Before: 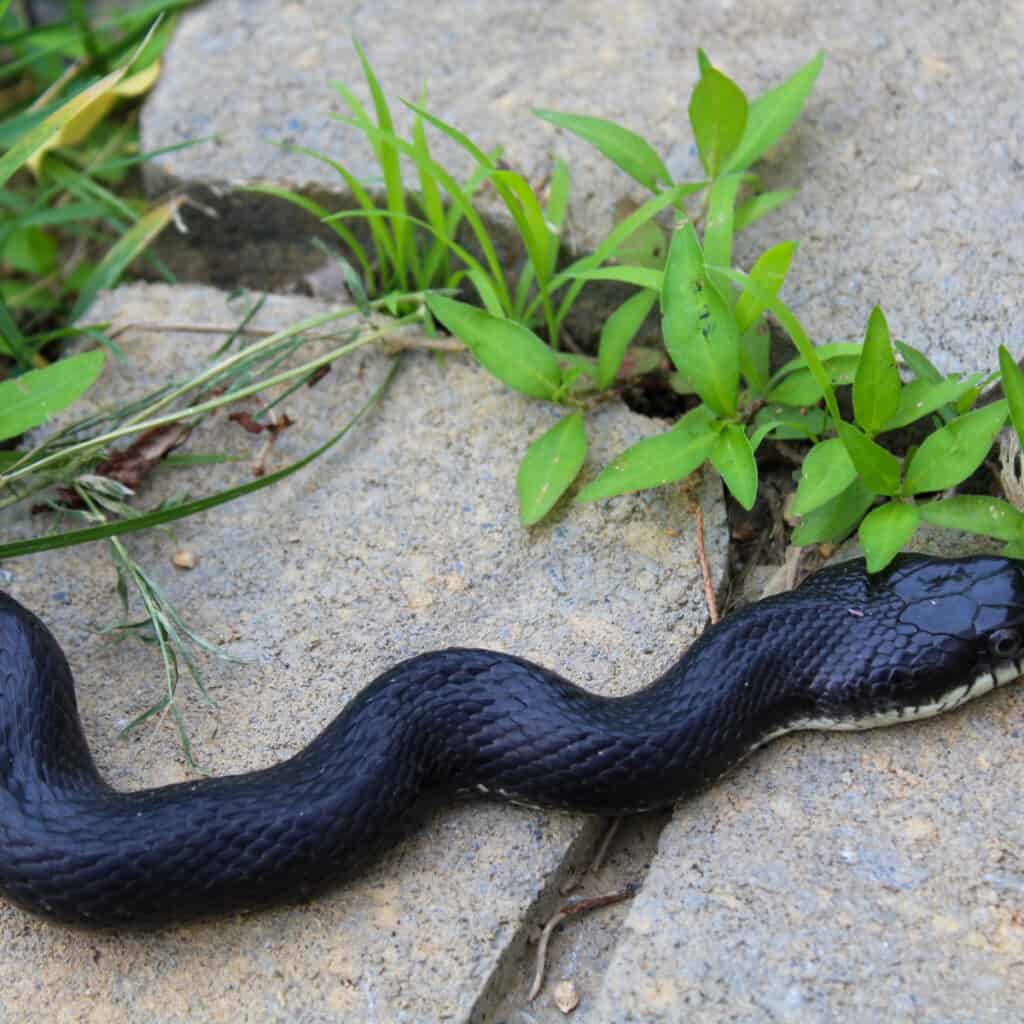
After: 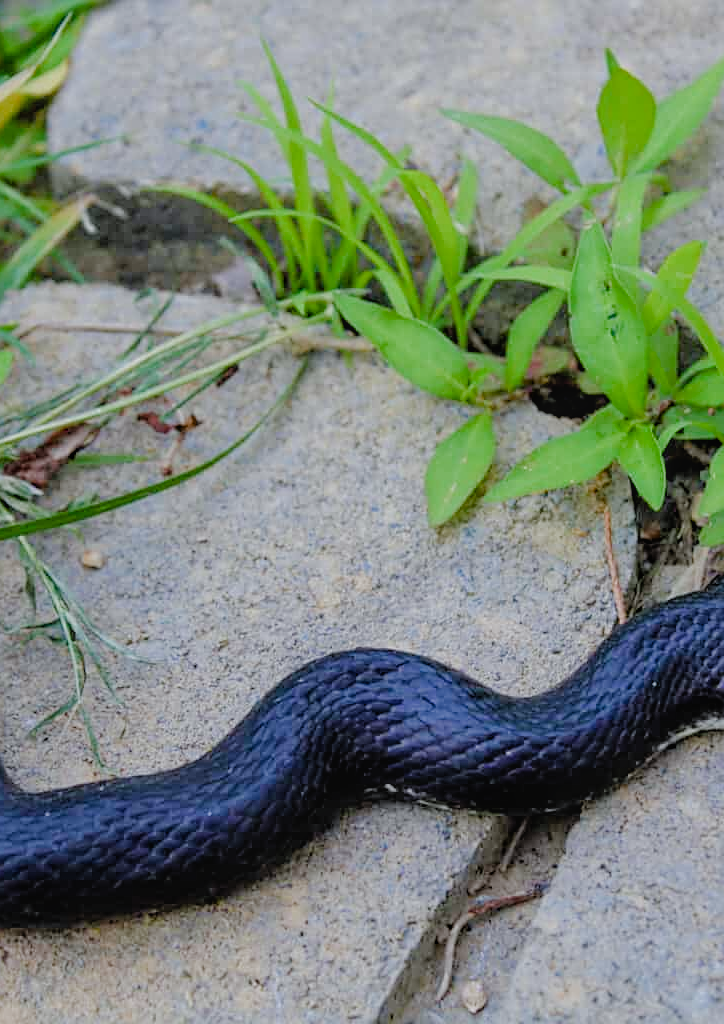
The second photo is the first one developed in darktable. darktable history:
white balance: red 0.976, blue 1.04
filmic rgb: black relative exposure -4.88 EV, hardness 2.82
color balance rgb: perceptual saturation grading › global saturation 20%, perceptual saturation grading › highlights -50%, perceptual saturation grading › shadows 30%, perceptual brilliance grading › global brilliance 10%, perceptual brilliance grading › shadows 15%
crop and rotate: left 9.061%, right 20.142%
tone equalizer: -8 EV 0.25 EV, -7 EV 0.417 EV, -6 EV 0.417 EV, -5 EV 0.25 EV, -3 EV -0.25 EV, -2 EV -0.417 EV, -1 EV -0.417 EV, +0 EV -0.25 EV, edges refinement/feathering 500, mask exposure compensation -1.57 EV, preserve details guided filter
local contrast: detail 110%
sharpen: on, module defaults
